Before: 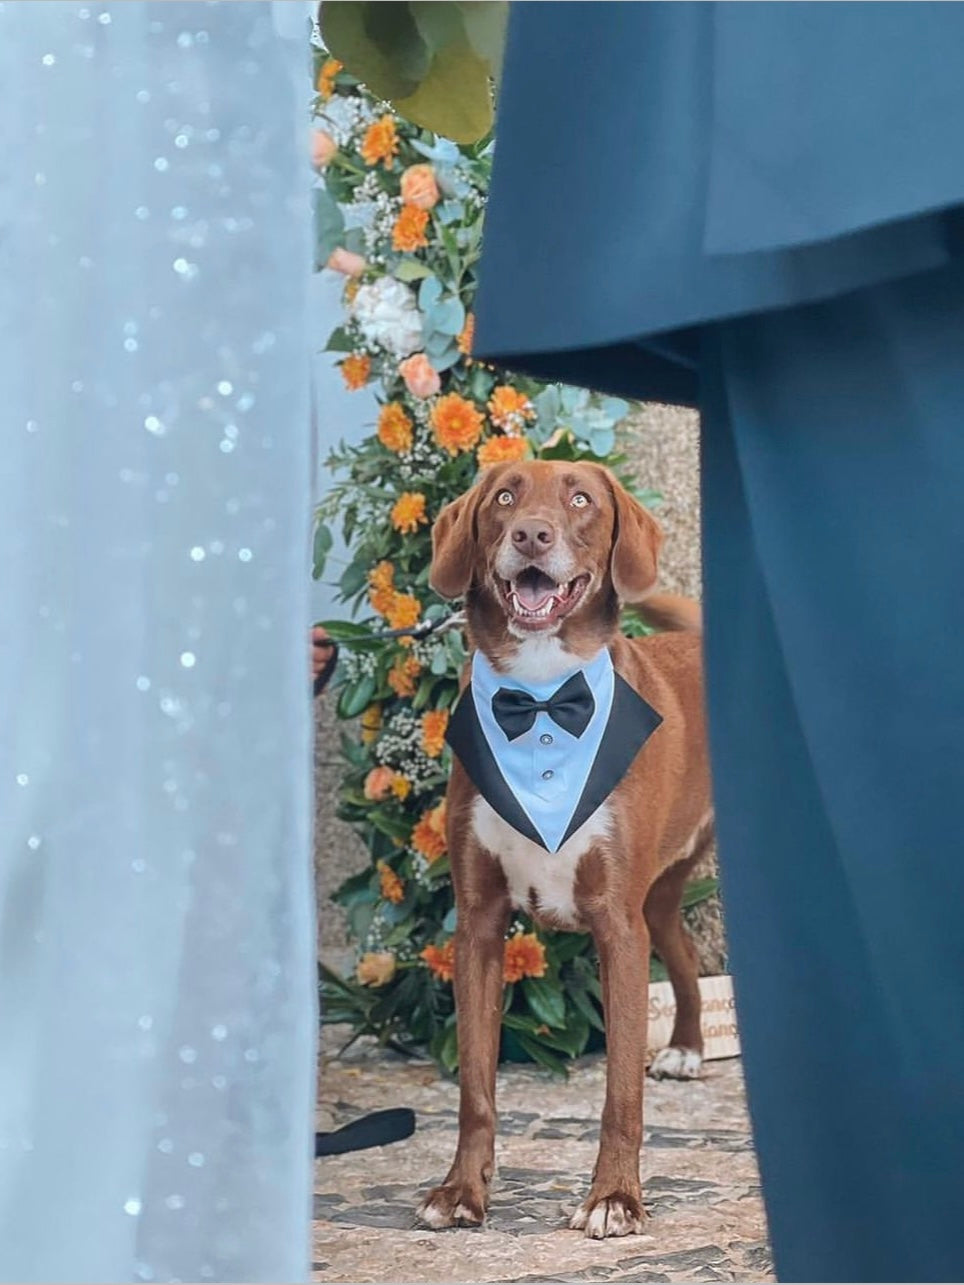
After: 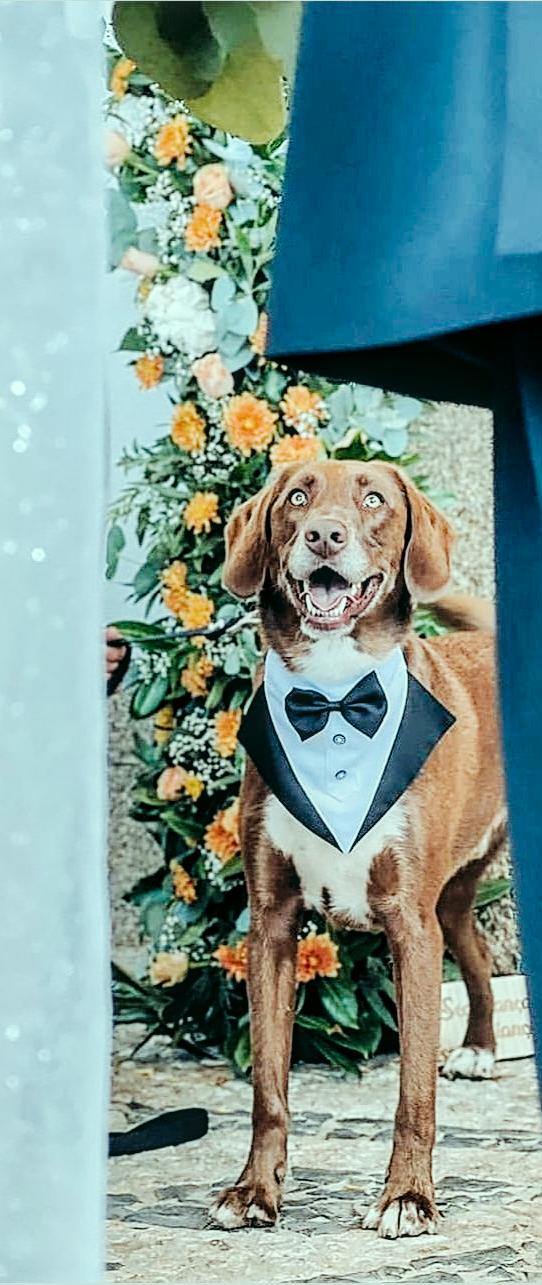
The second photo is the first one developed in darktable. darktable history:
filmic rgb: black relative exposure -5 EV, white relative exposure 3.5 EV, hardness 3.19, contrast 1.2, highlights saturation mix -50%
exposure: exposure 0.29 EV, compensate highlight preservation false
tone curve: curves: ch0 [(0, 0) (0.003, 0) (0.011, 0.001) (0.025, 0.003) (0.044, 0.005) (0.069, 0.011) (0.1, 0.021) (0.136, 0.035) (0.177, 0.079) (0.224, 0.134) (0.277, 0.219) (0.335, 0.315) (0.399, 0.42) (0.468, 0.529) (0.543, 0.636) (0.623, 0.727) (0.709, 0.805) (0.801, 0.88) (0.898, 0.957) (1, 1)], preserve colors none
sharpen: on, module defaults
color correction: highlights a* -7.33, highlights b* 1.26, shadows a* -3.55, saturation 1.4
contrast brightness saturation: contrast -0.05, saturation -0.41
local contrast: on, module defaults
crop: left 21.496%, right 22.254%
